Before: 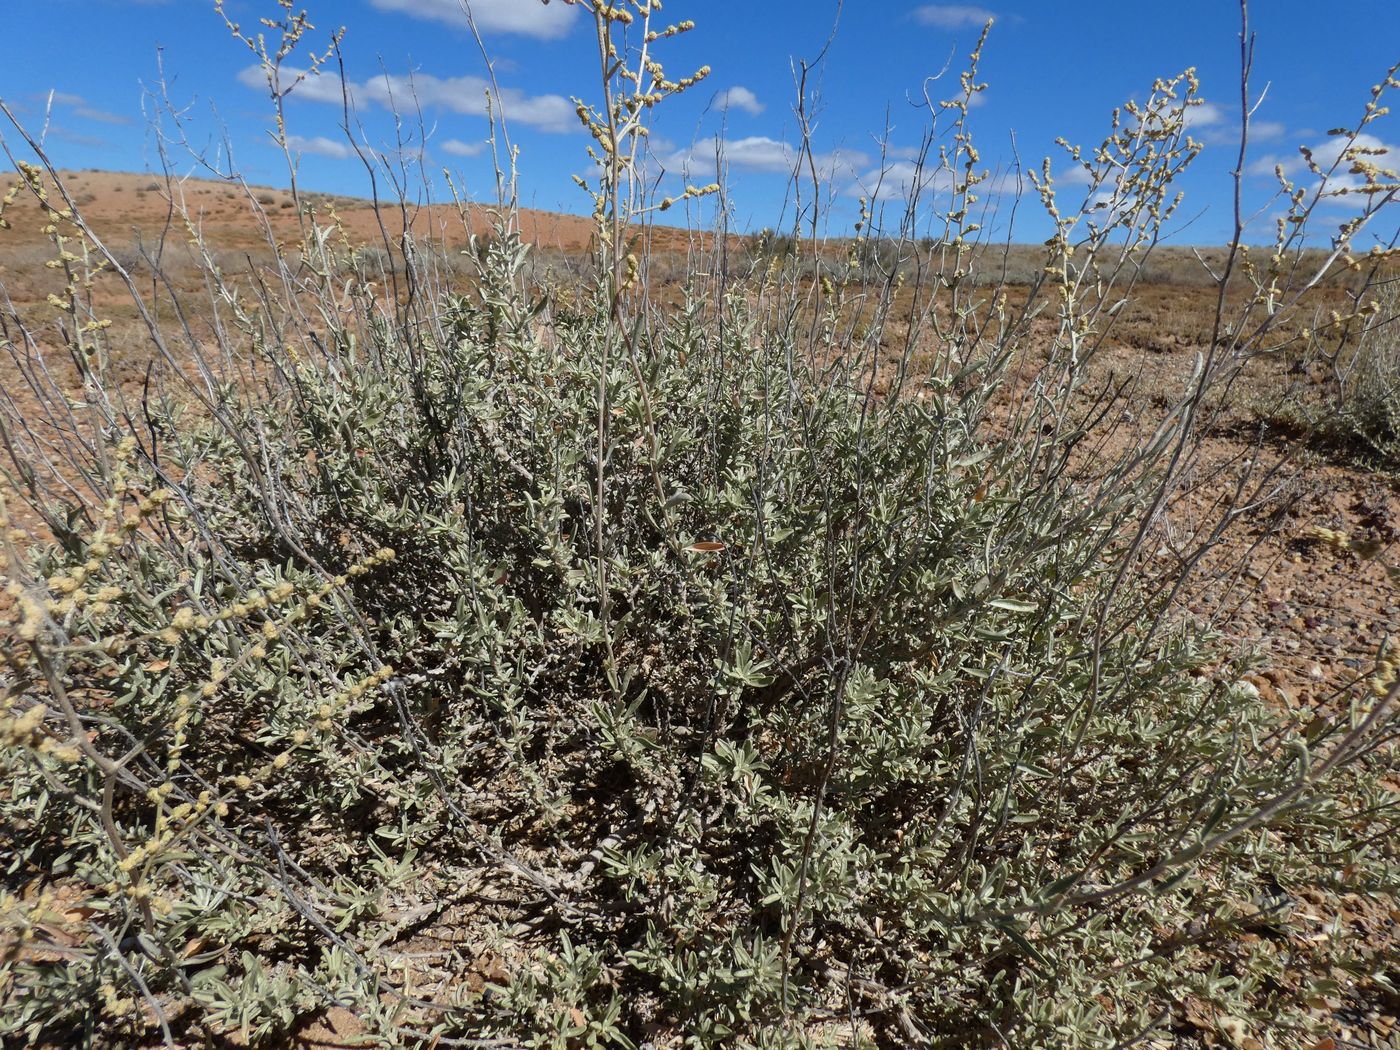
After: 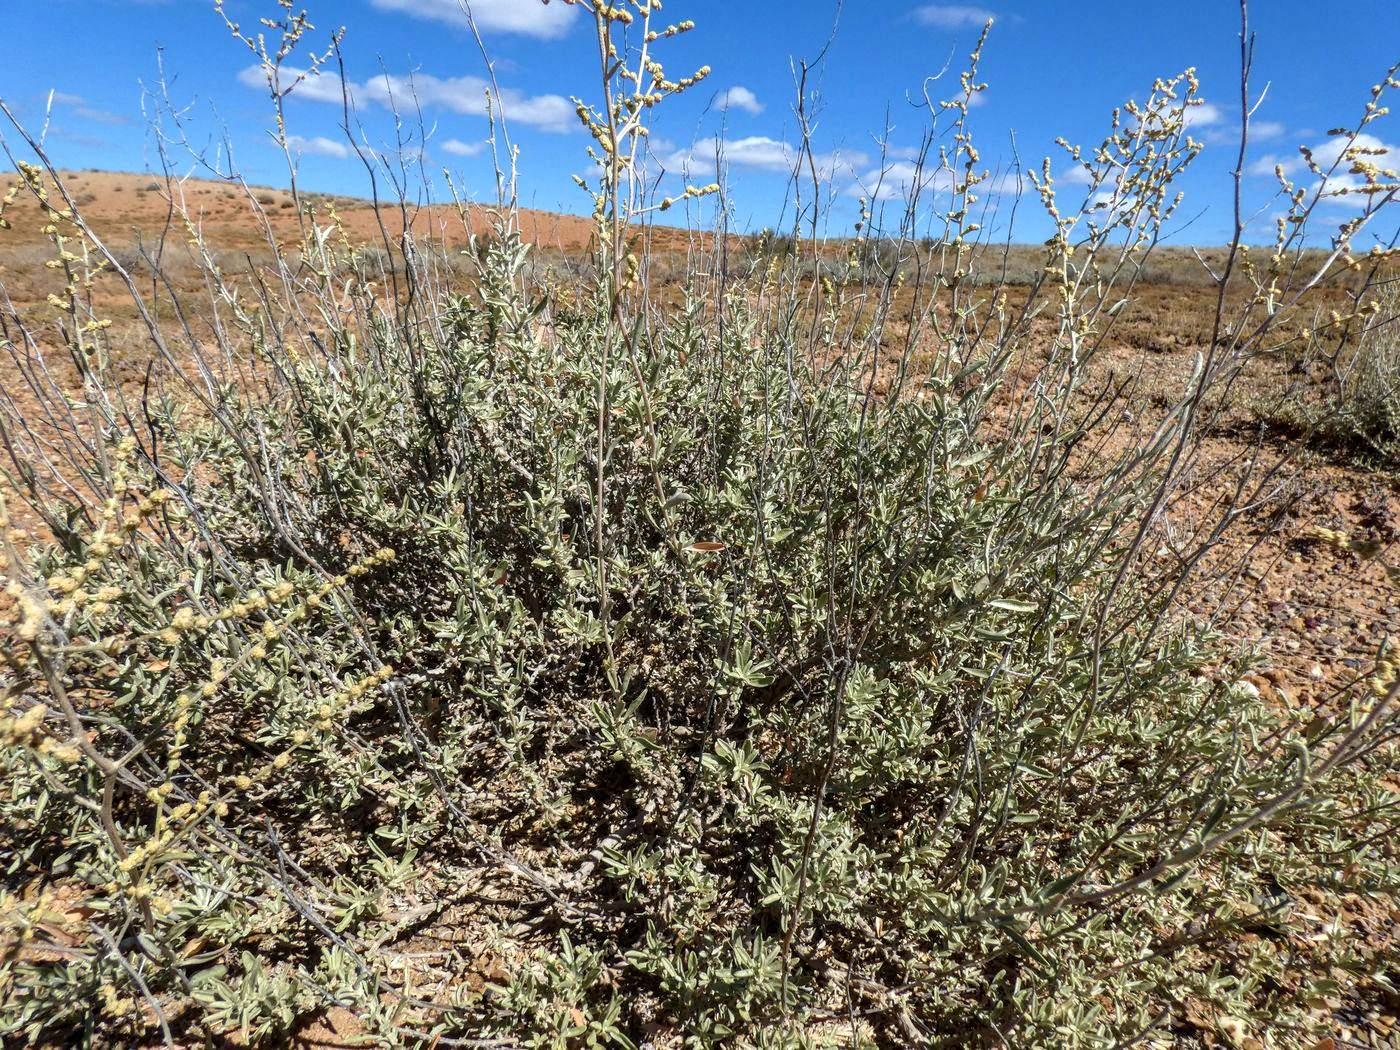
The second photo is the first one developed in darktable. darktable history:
velvia: on, module defaults
exposure: exposure 0.354 EV, compensate highlight preservation false
local contrast: detail 130%
